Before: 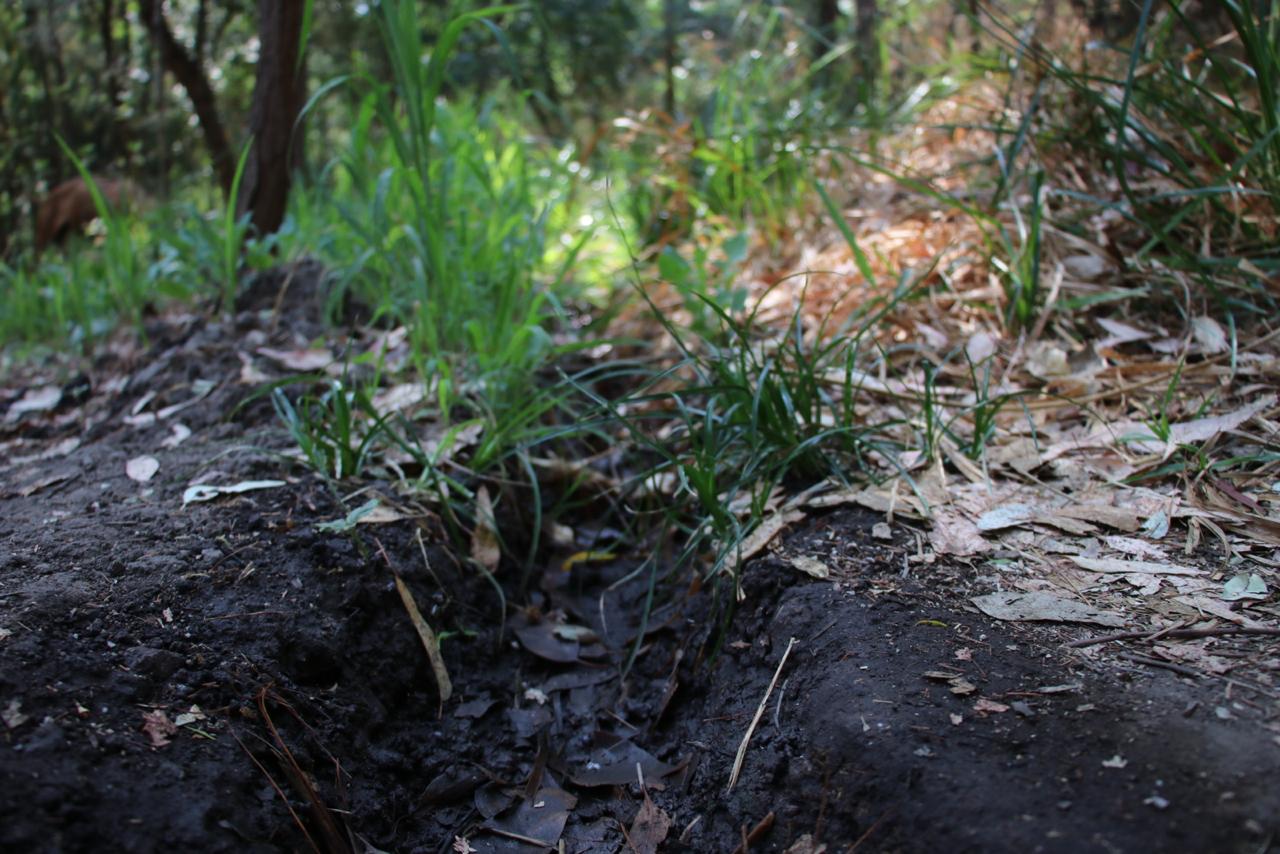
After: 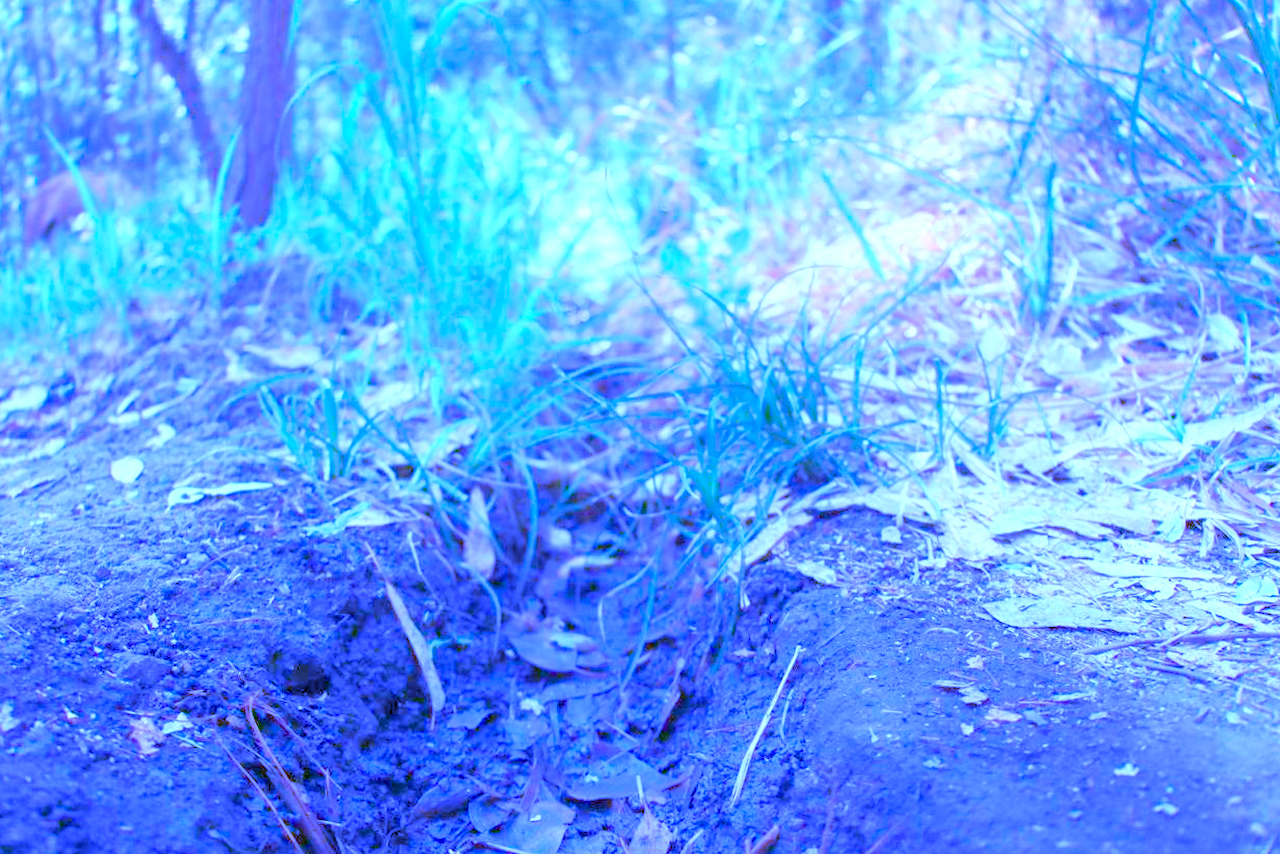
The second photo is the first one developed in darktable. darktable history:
lens correction: scale 1.04, crop 1.53, focal 34.9, aperture 8, distance 1000, camera "X-T50", lens "Sigma 18-50mm F2.8 DC DN | Contemporary 021"
exposure "scene-referred default": black level correction 0, exposure 0.7 EV, compensate exposure bias true, compensate highlight preservation false
color calibration: illuminant as shot in camera, x 0.462, y 0.419, temperature 2651.64 K
white balance: red 1.258, blue 3.096
